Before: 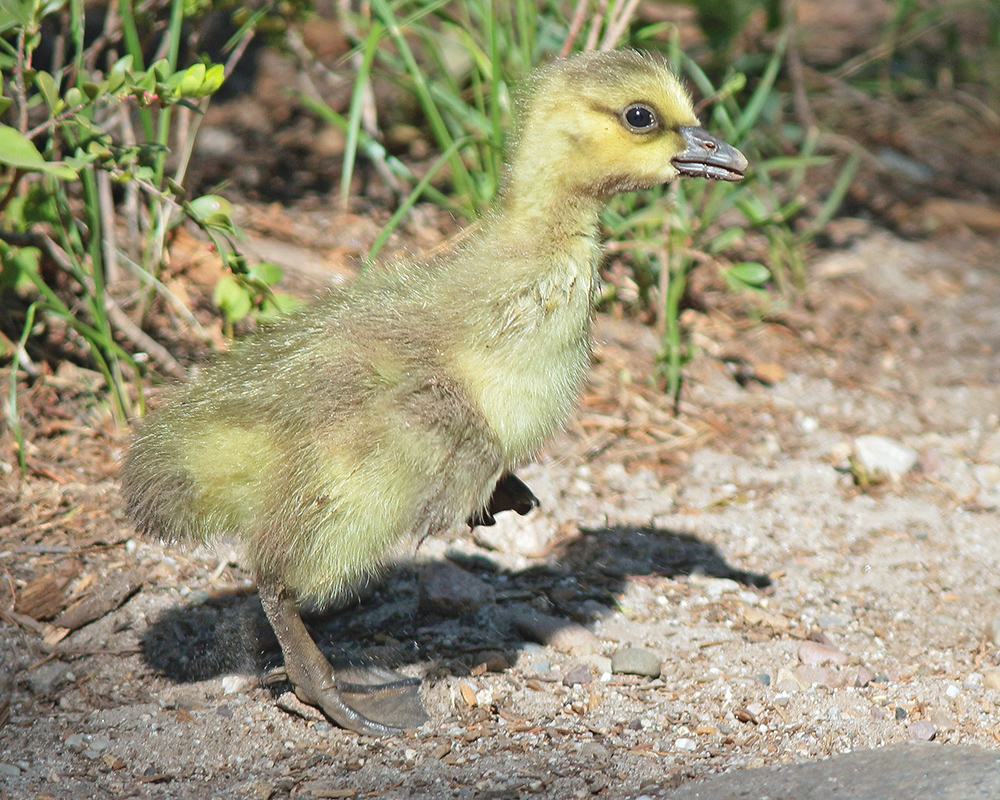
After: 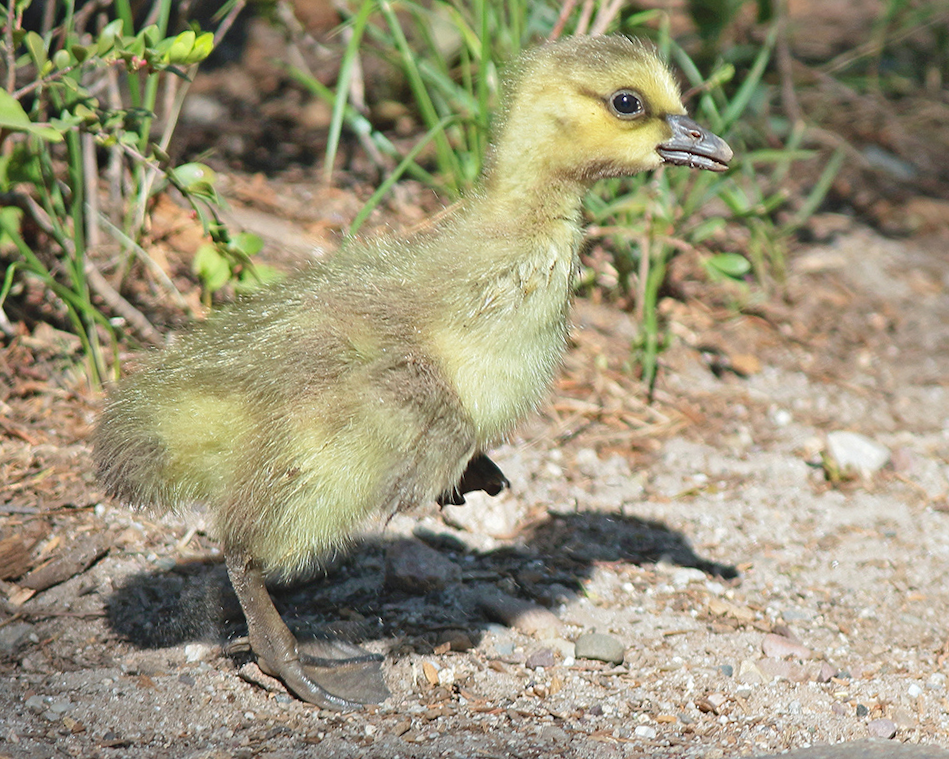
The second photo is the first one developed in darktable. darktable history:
crop and rotate: angle -2.48°
